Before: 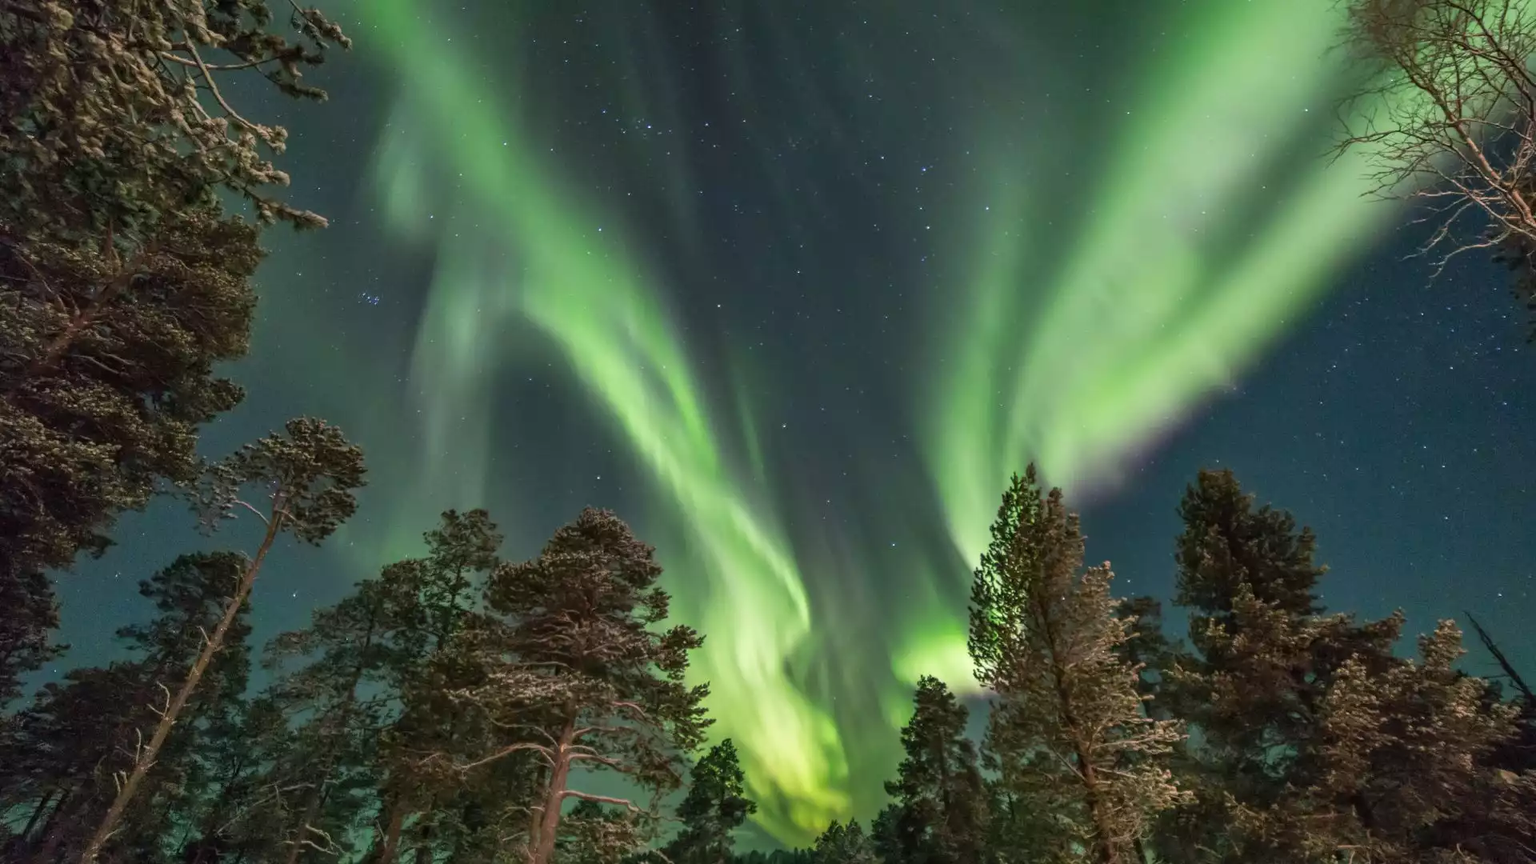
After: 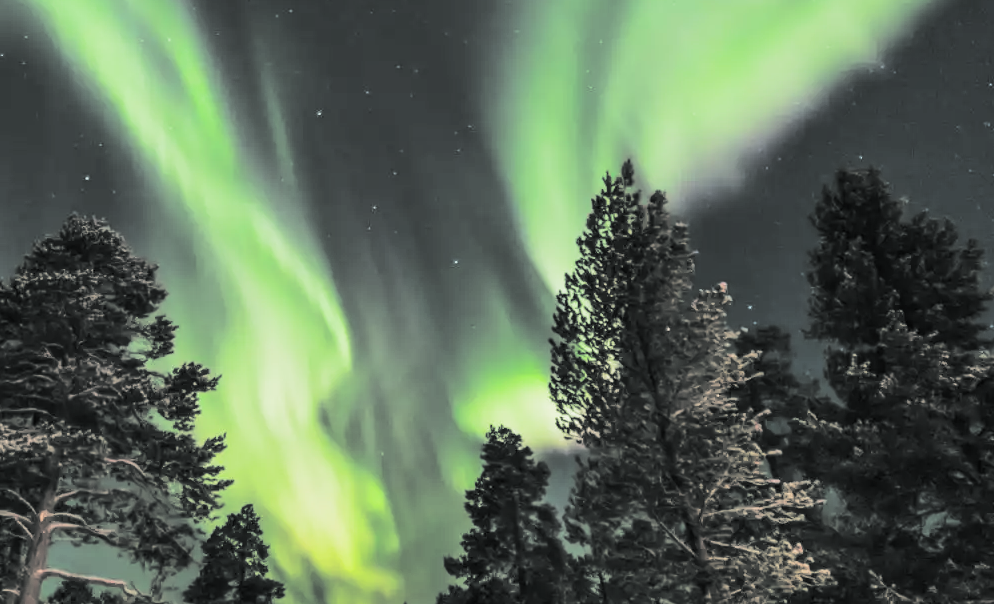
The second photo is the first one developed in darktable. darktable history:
crop: left 34.479%, top 38.822%, right 13.718%, bottom 5.172%
rgb curve: curves: ch0 [(0, 0) (0.284, 0.292) (0.505, 0.644) (1, 1)], compensate middle gray true
split-toning: shadows › hue 190.8°, shadows › saturation 0.05, highlights › hue 54°, highlights › saturation 0.05, compress 0%
